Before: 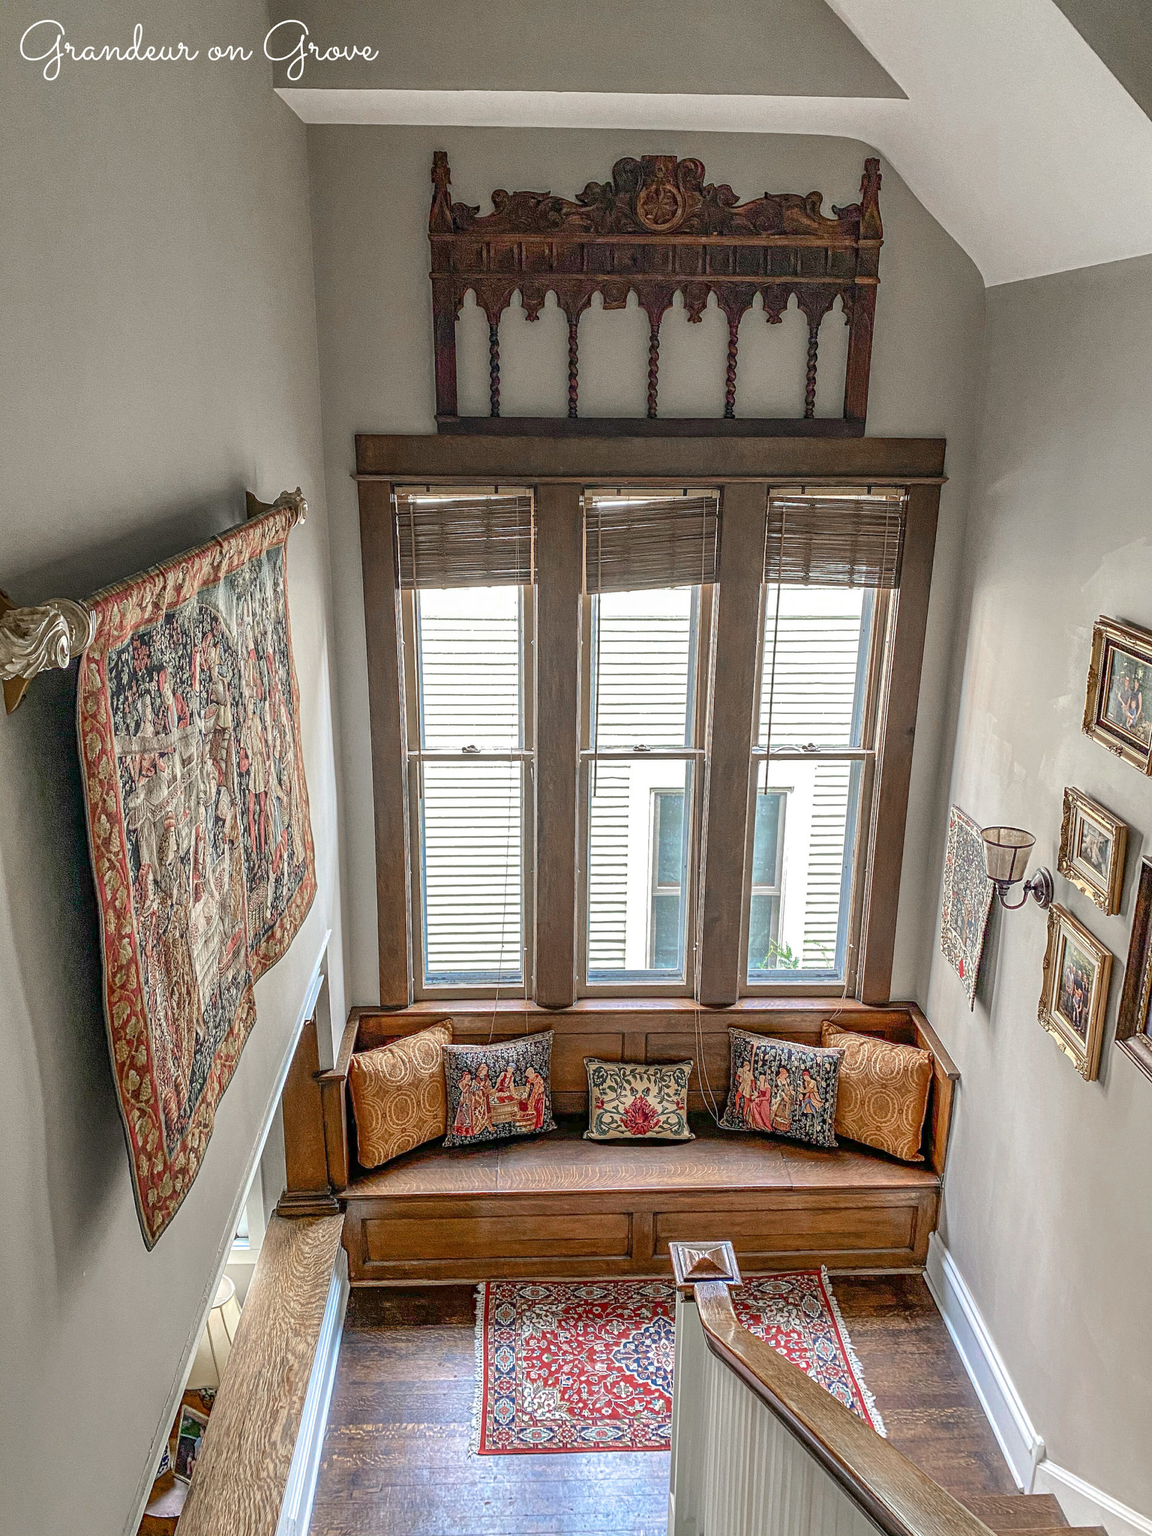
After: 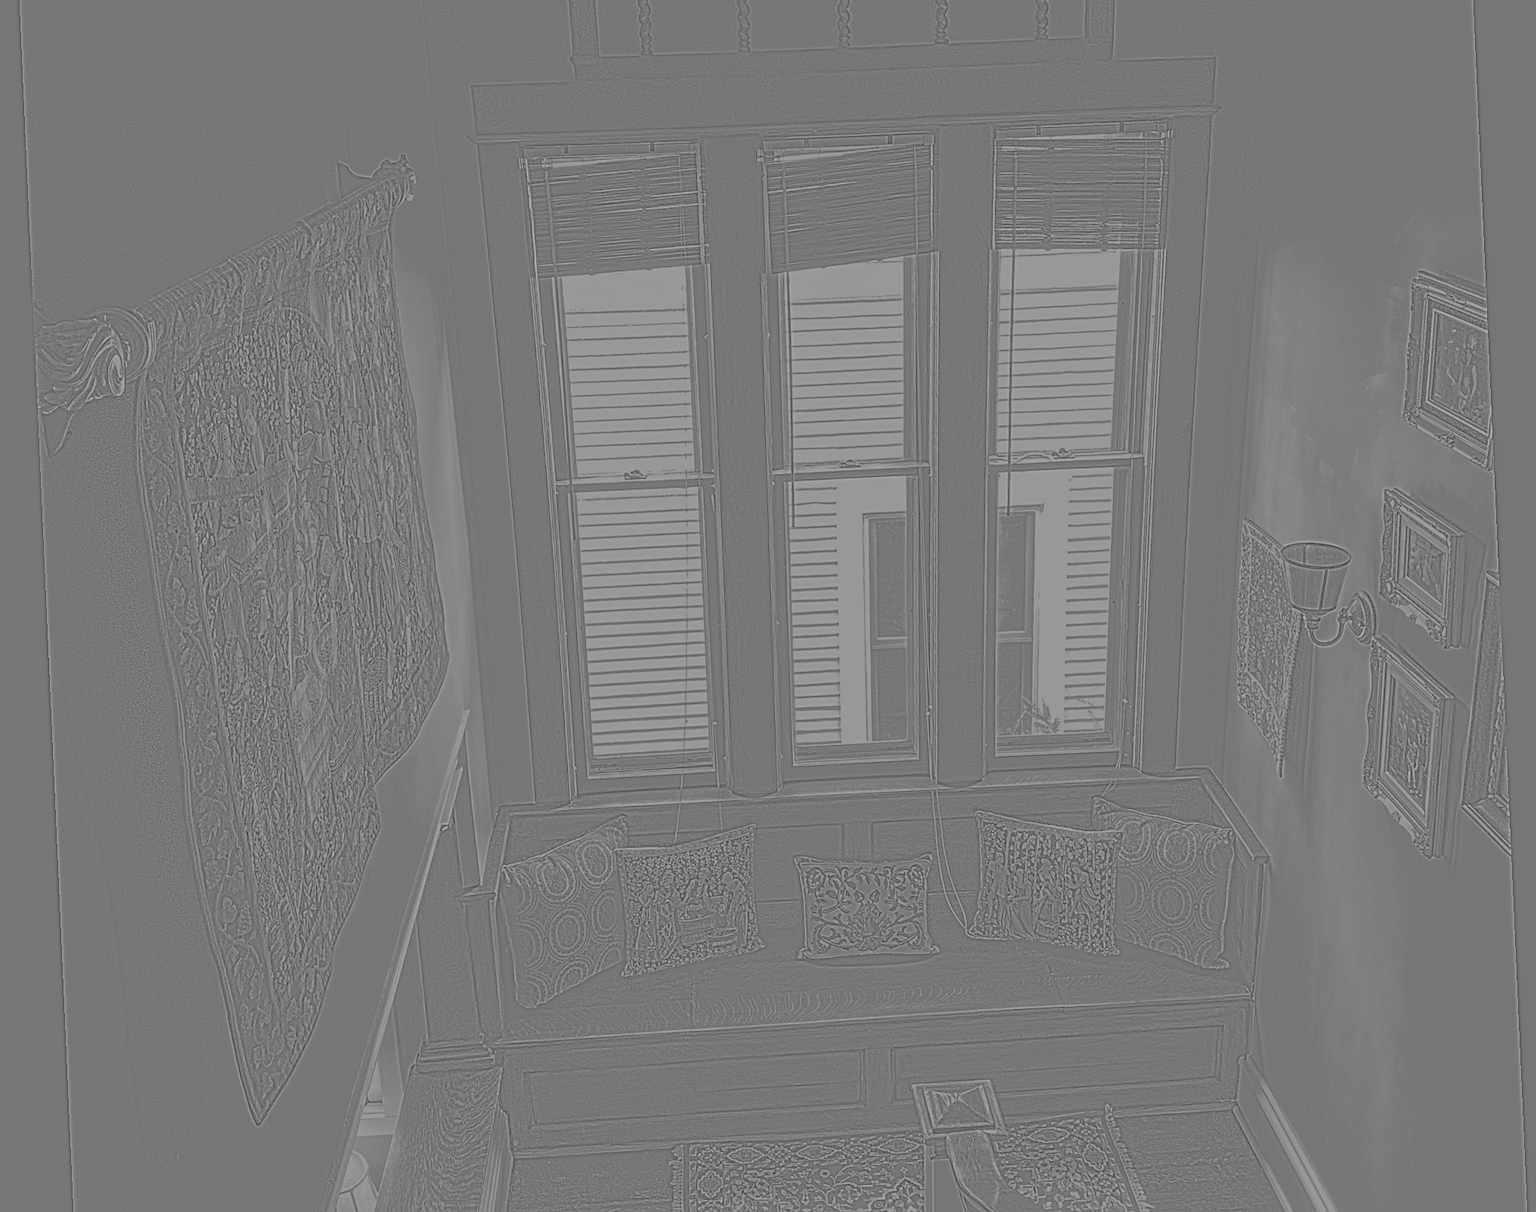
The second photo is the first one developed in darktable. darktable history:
crop and rotate: top 25.357%, bottom 13.942%
rotate and perspective: rotation -2.56°, automatic cropping off
local contrast: highlights 99%, shadows 86%, detail 160%, midtone range 0.2
exposure: black level correction 0, exposure 1.1 EV, compensate highlight preservation false
highpass: sharpness 6%, contrast boost 7.63%
